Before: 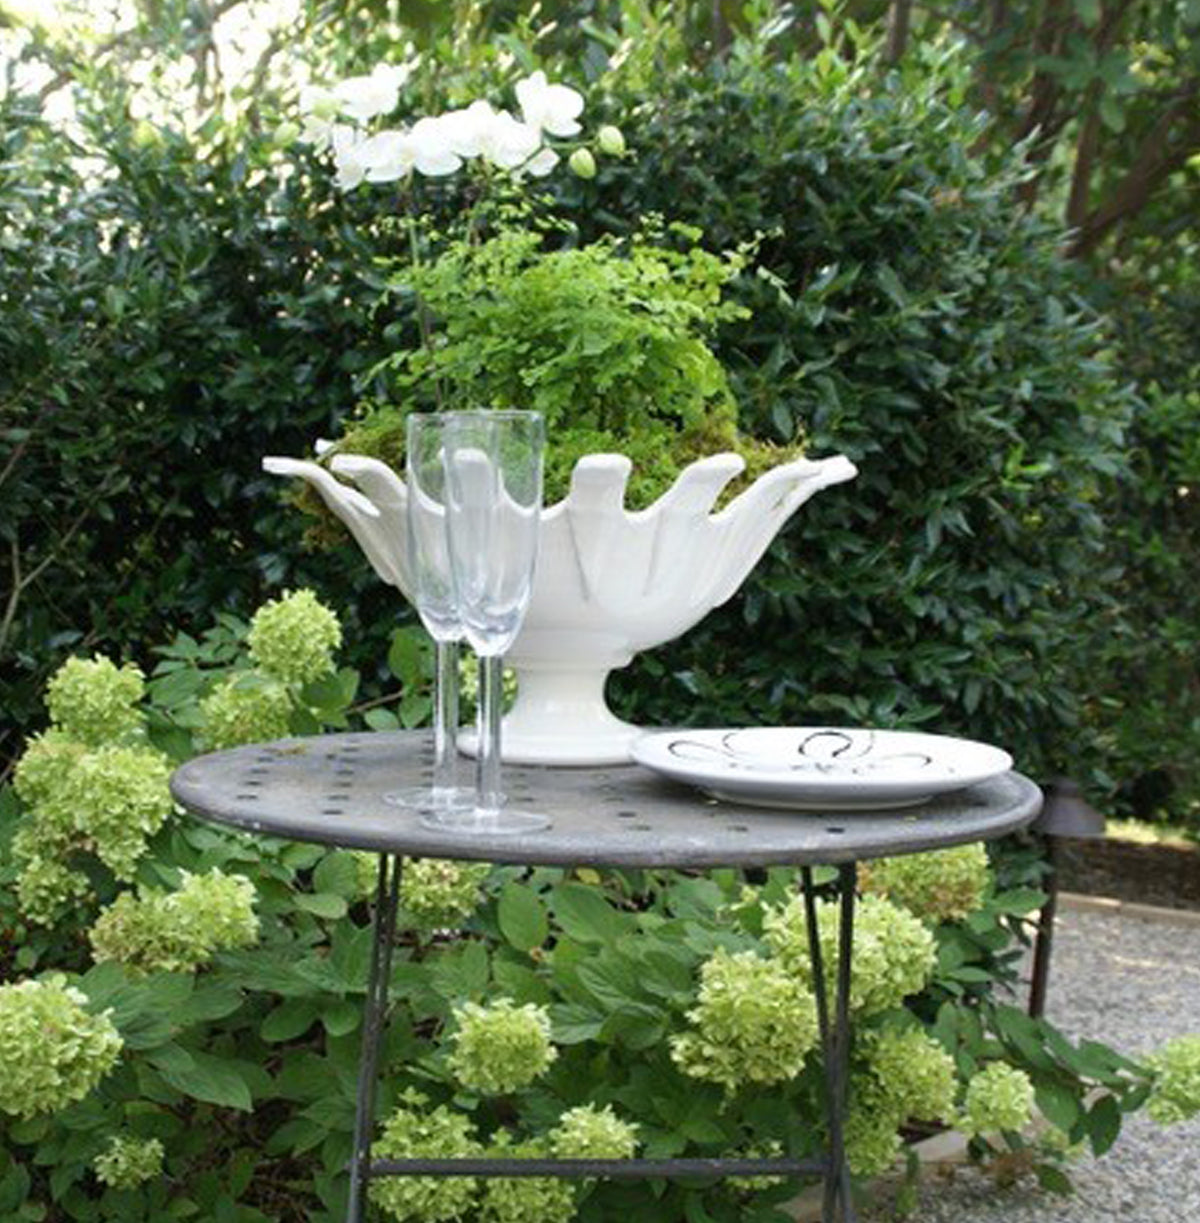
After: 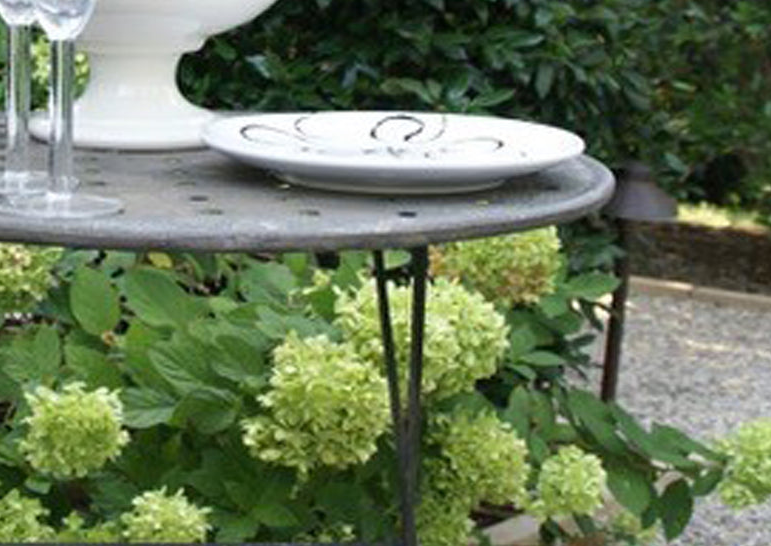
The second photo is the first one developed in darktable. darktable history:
crop and rotate: left 35.714%, top 50.382%, bottom 4.968%
